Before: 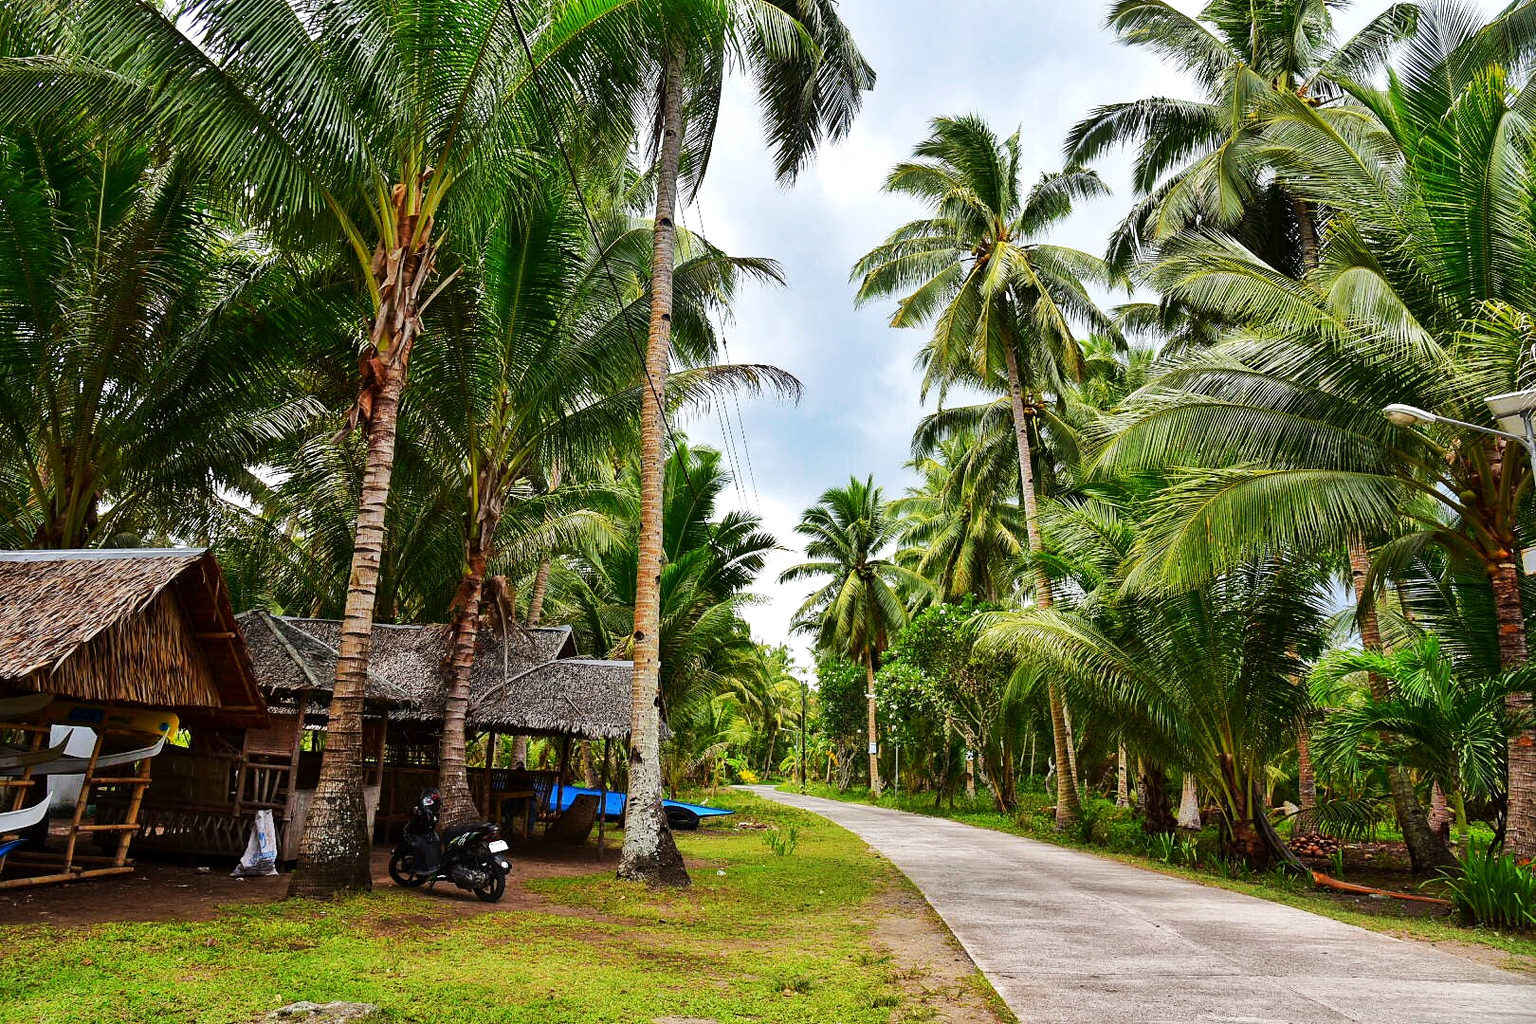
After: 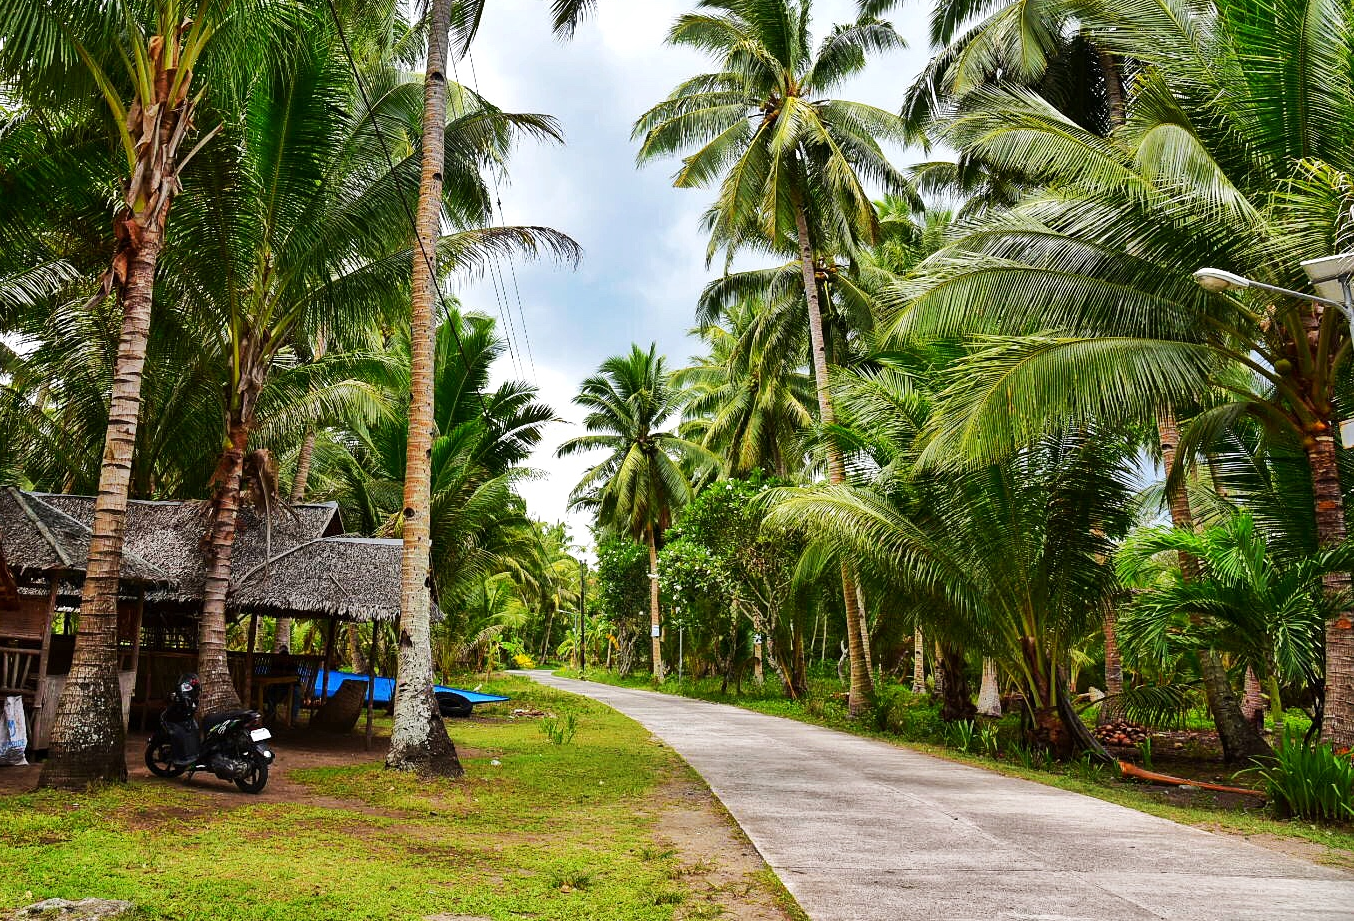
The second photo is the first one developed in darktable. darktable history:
crop: left 16.418%, top 14.696%
